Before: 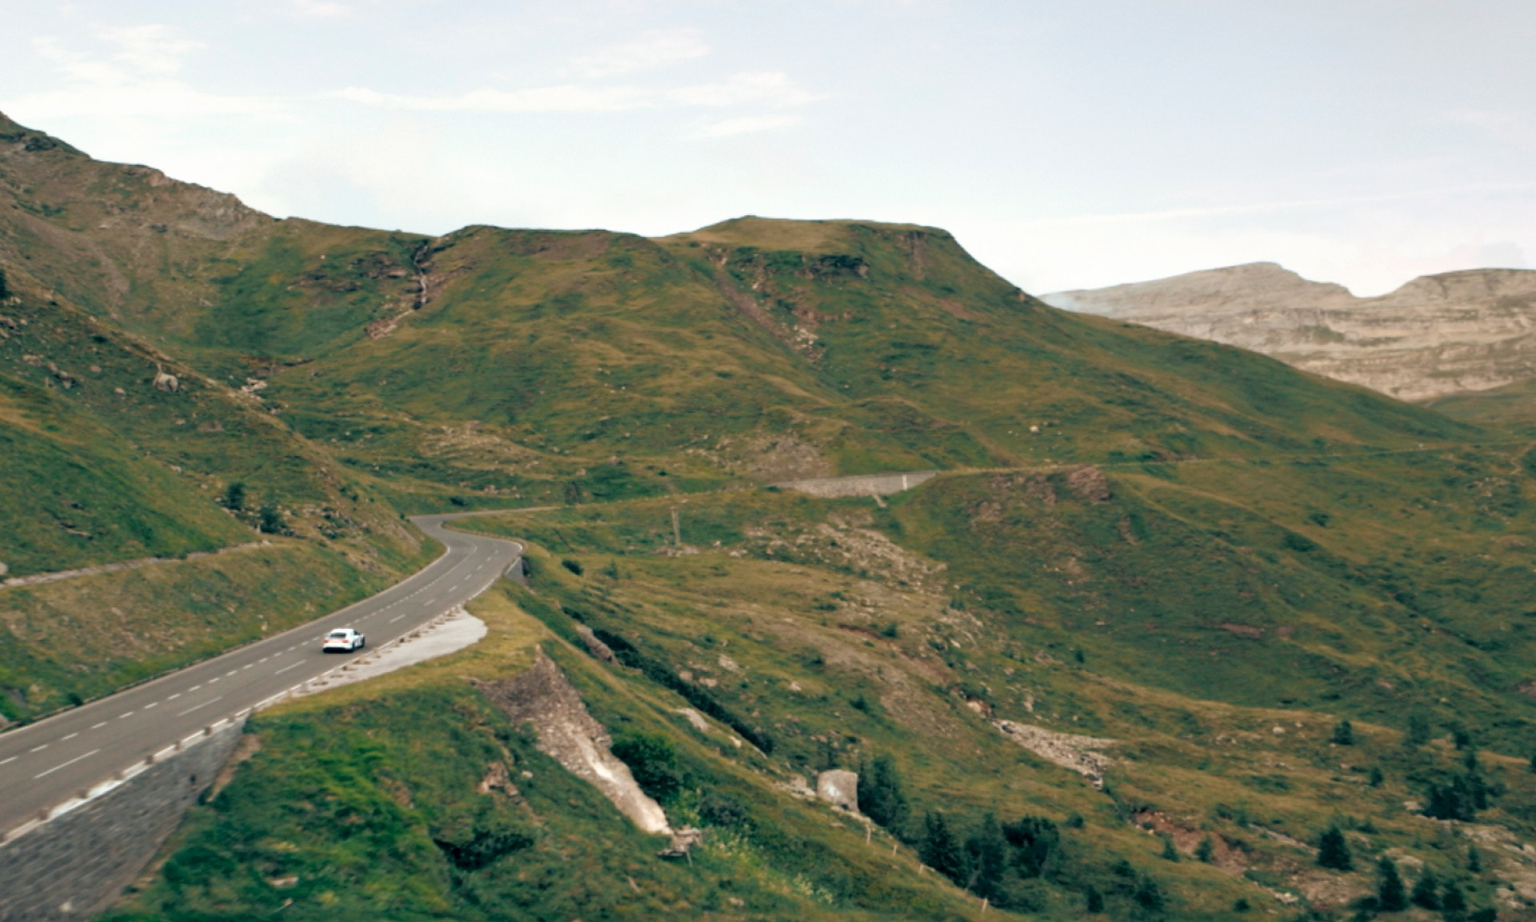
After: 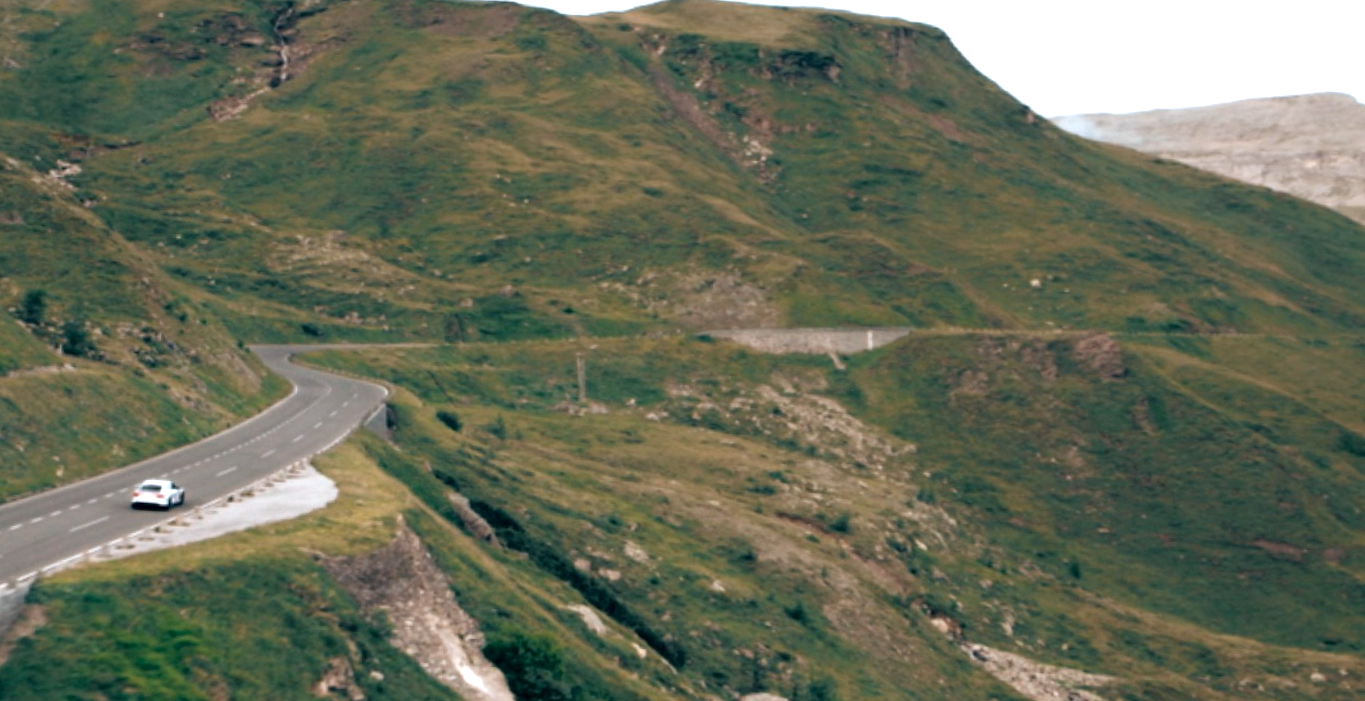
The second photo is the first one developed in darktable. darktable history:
exposure: compensate exposure bias true, compensate highlight preservation false
tone equalizer: -8 EV -0.434 EV, -7 EV -0.415 EV, -6 EV -0.342 EV, -5 EV -0.236 EV, -3 EV 0.227 EV, -2 EV 0.307 EV, -1 EV 0.384 EV, +0 EV 0.396 EV, edges refinement/feathering 500, mask exposure compensation -1.57 EV, preserve details guided filter
crop and rotate: angle -3.47°, left 9.879%, top 21.122%, right 11.958%, bottom 11.985%
color calibration: illuminant as shot in camera, x 0.358, y 0.373, temperature 4628.91 K
